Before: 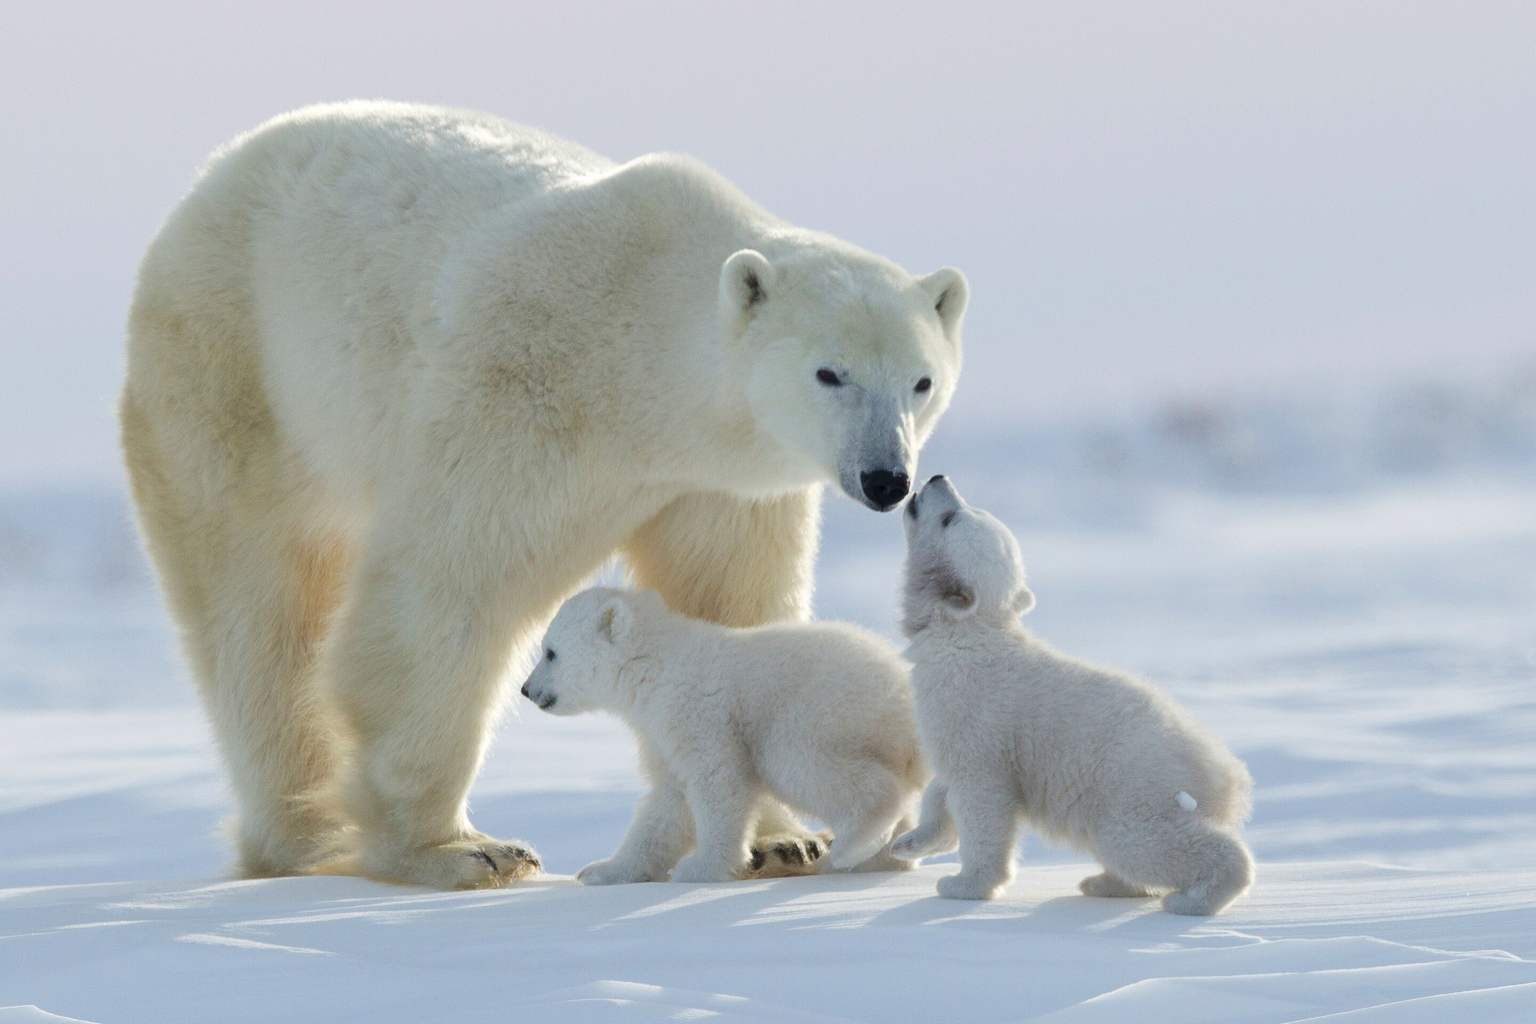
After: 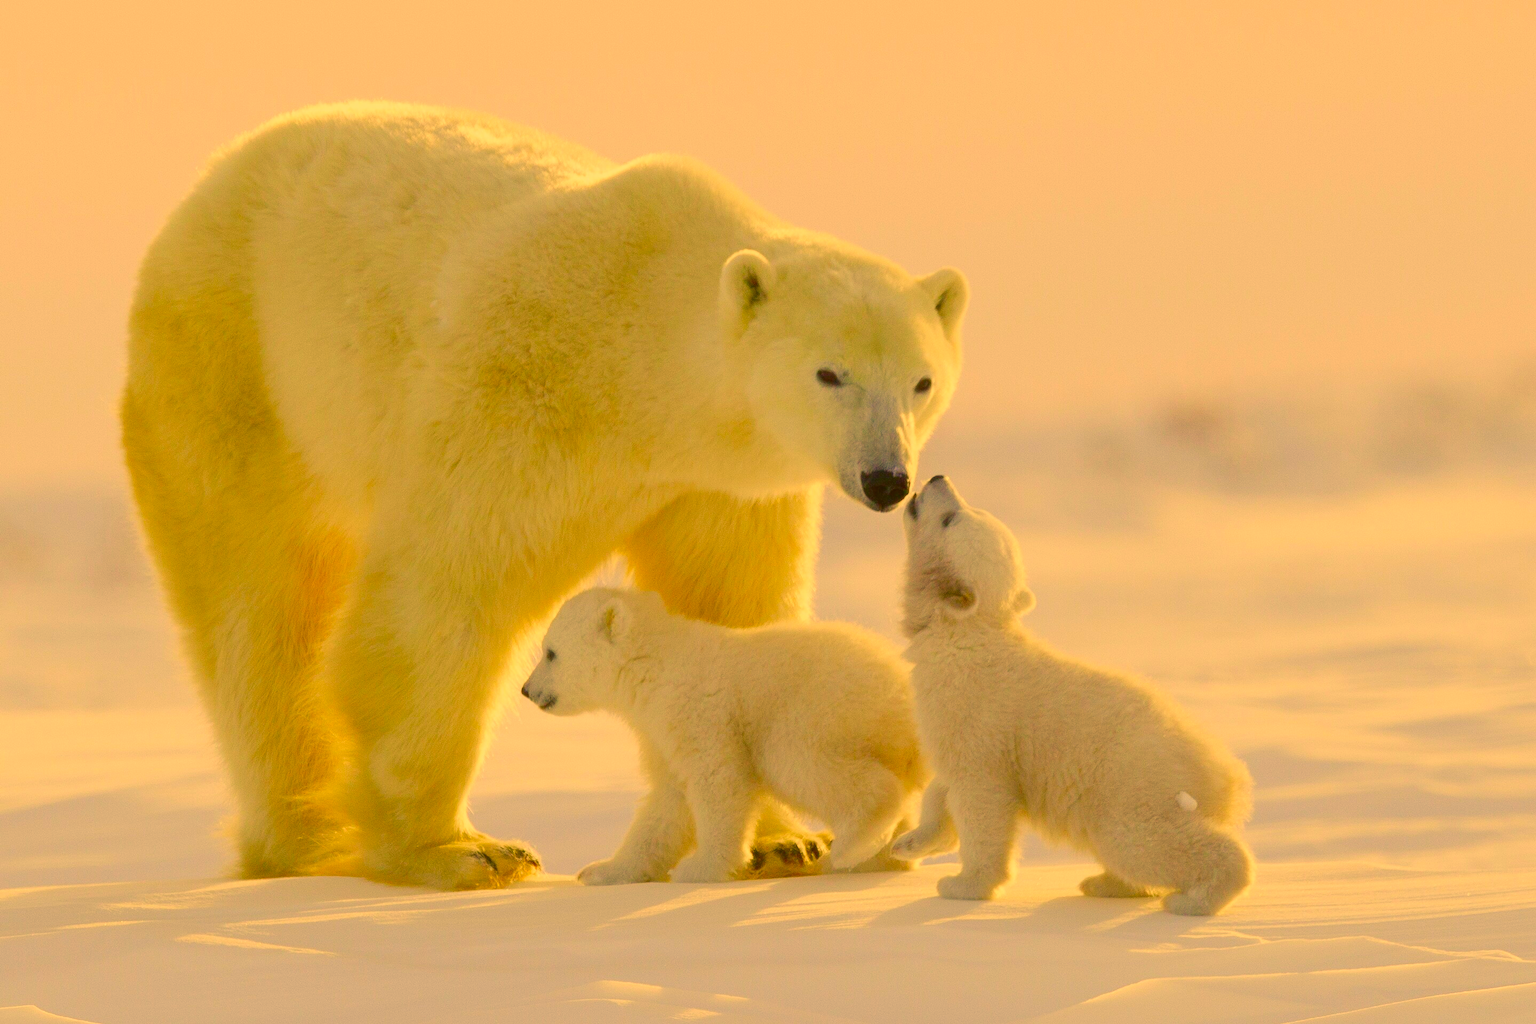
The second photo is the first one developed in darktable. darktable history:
contrast brightness saturation: contrast -0.105, brightness 0.054, saturation 0.076
color correction: highlights a* 10.38, highlights b* 30.71, shadows a* 2.73, shadows b* 17.04, saturation 1.75
color balance rgb: highlights gain › chroma 2.022%, highlights gain › hue 65.82°, linear chroma grading › shadows -3.266%, linear chroma grading › highlights -3.686%, perceptual saturation grading › global saturation 20%, perceptual saturation grading › highlights -49.382%, perceptual saturation grading › shadows 24.074%, global vibrance 9.96%
